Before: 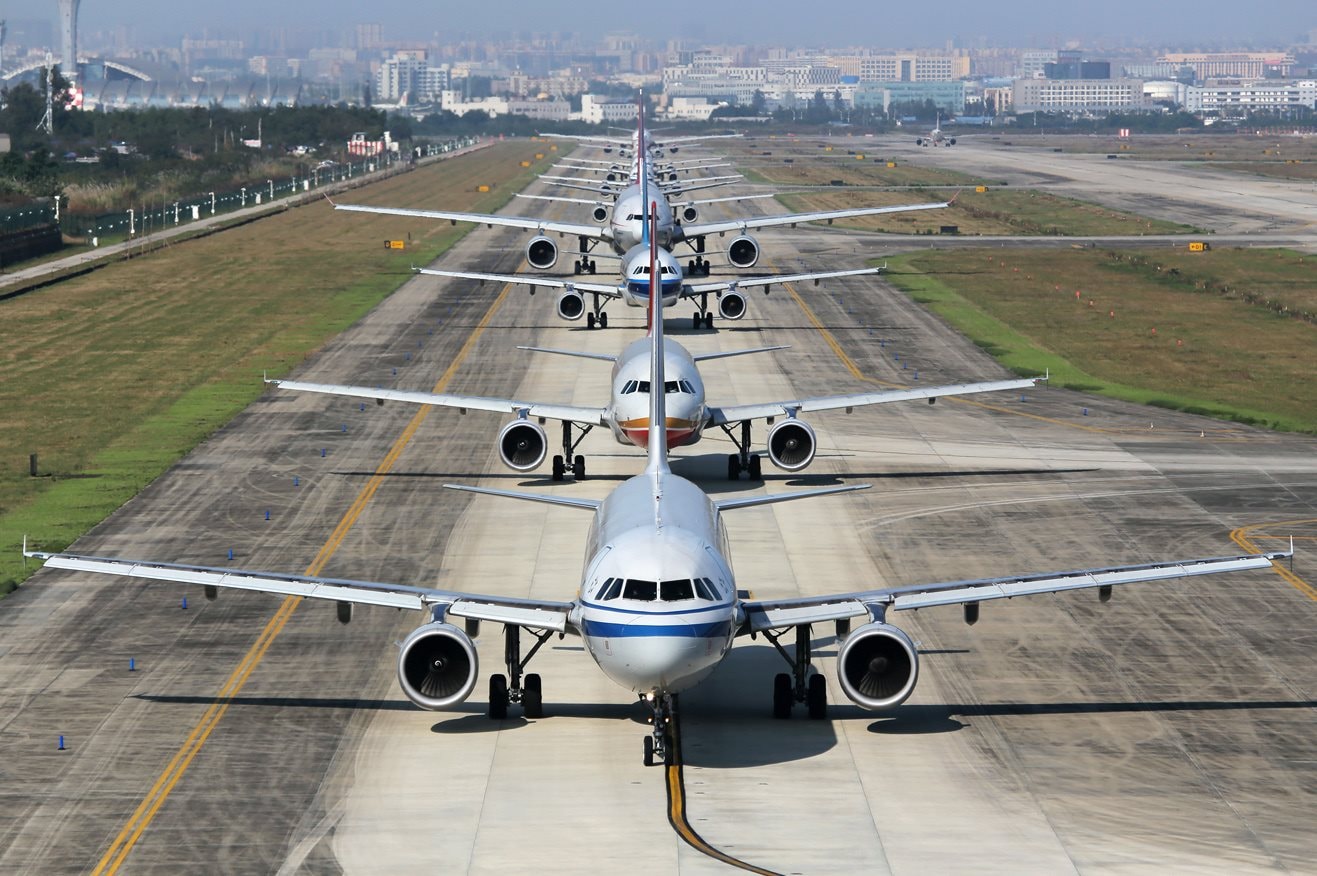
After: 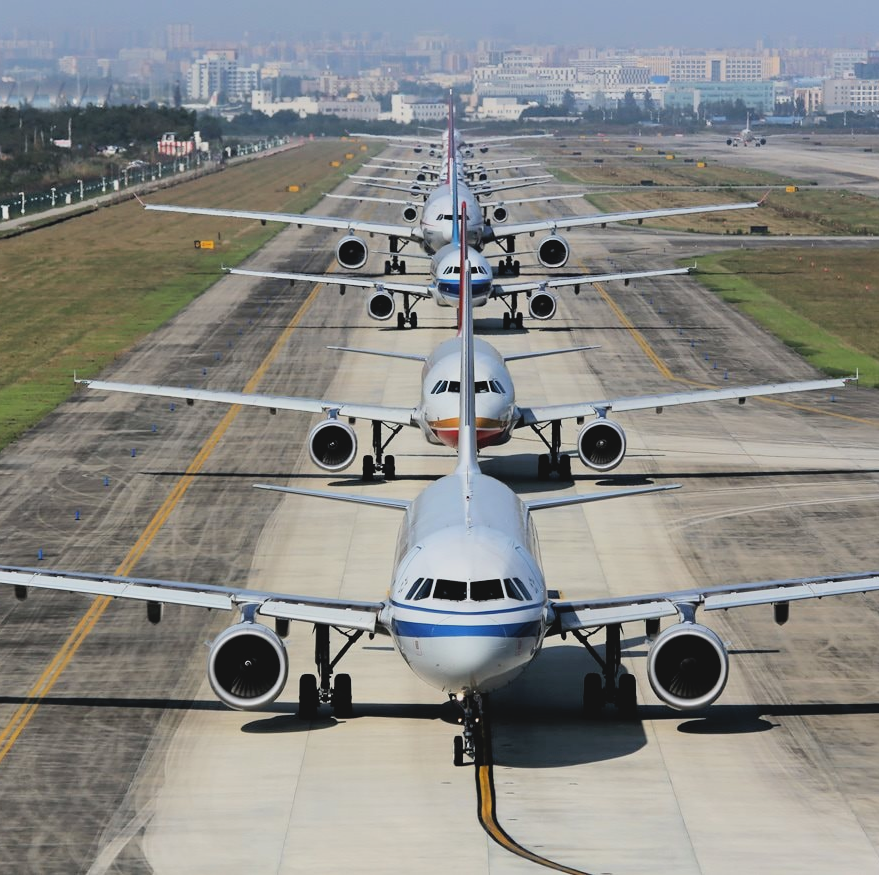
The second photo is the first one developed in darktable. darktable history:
filmic rgb: middle gray luminance 13.01%, black relative exposure -10.1 EV, white relative exposure 3.47 EV, target black luminance 0%, hardness 5.75, latitude 45.18%, contrast 1.217, highlights saturation mix 5.65%, shadows ↔ highlights balance 26.87%, color science v6 (2022), iterations of high-quality reconstruction 0
crop and rotate: left 14.466%, right 18.725%
tone equalizer: edges refinement/feathering 500, mask exposure compensation -1.57 EV, preserve details no
shadows and highlights: radius 332.91, shadows 55.37, highlights -98.48, compress 94.4%, highlights color adjustment 38.91%, soften with gaussian
contrast brightness saturation: contrast -0.122
